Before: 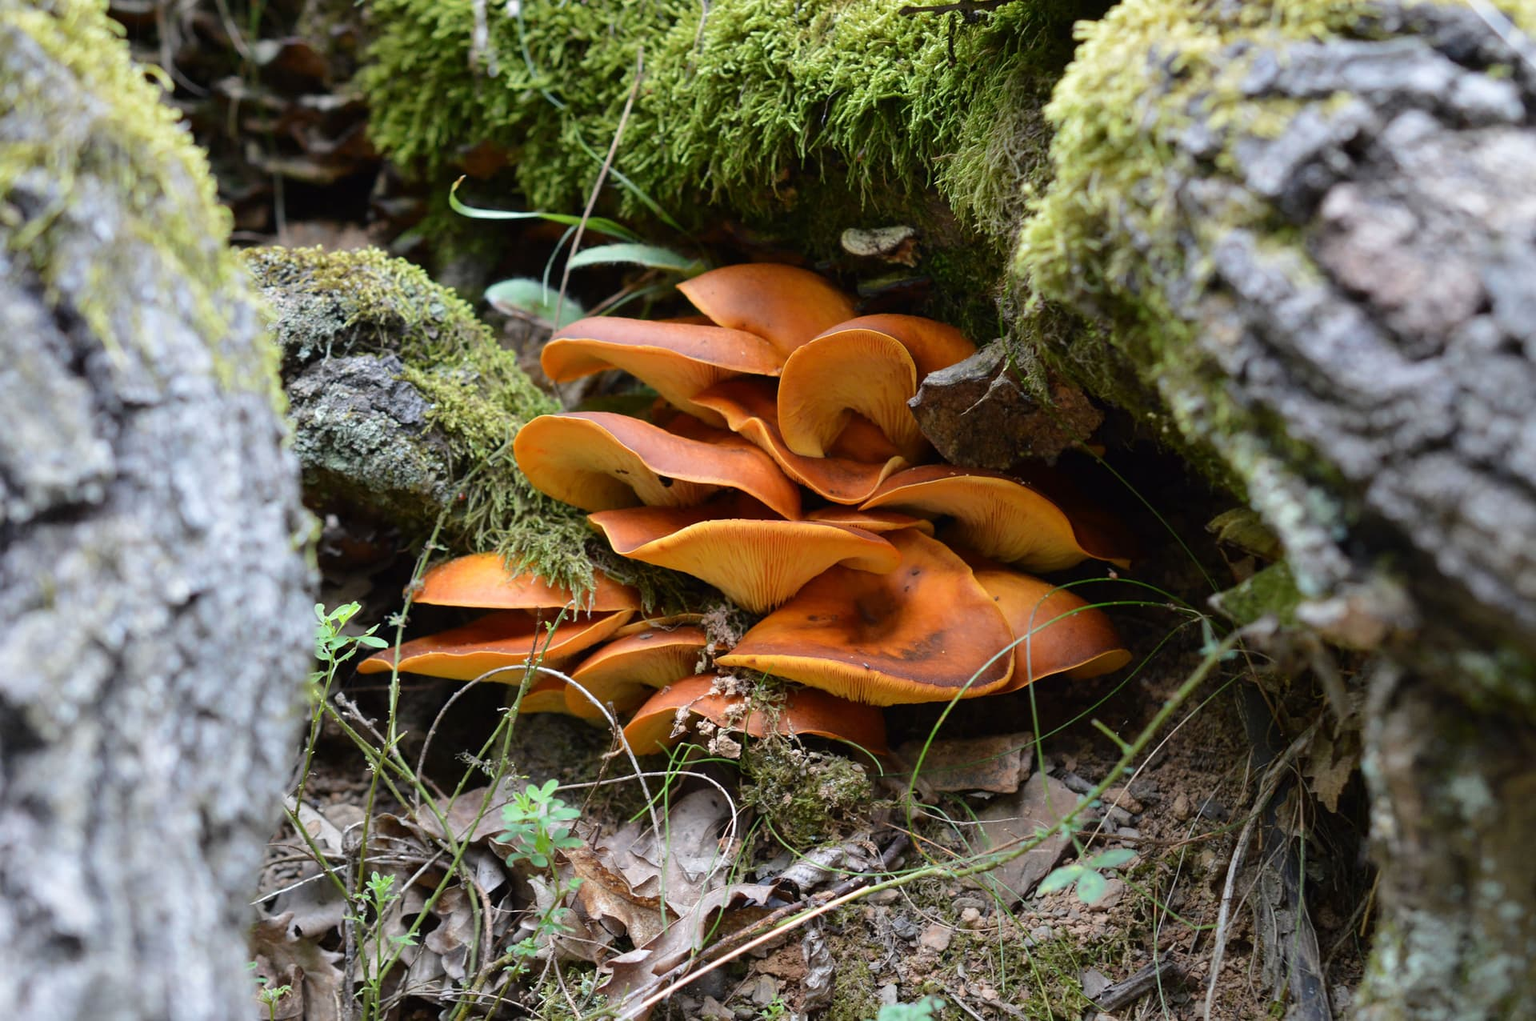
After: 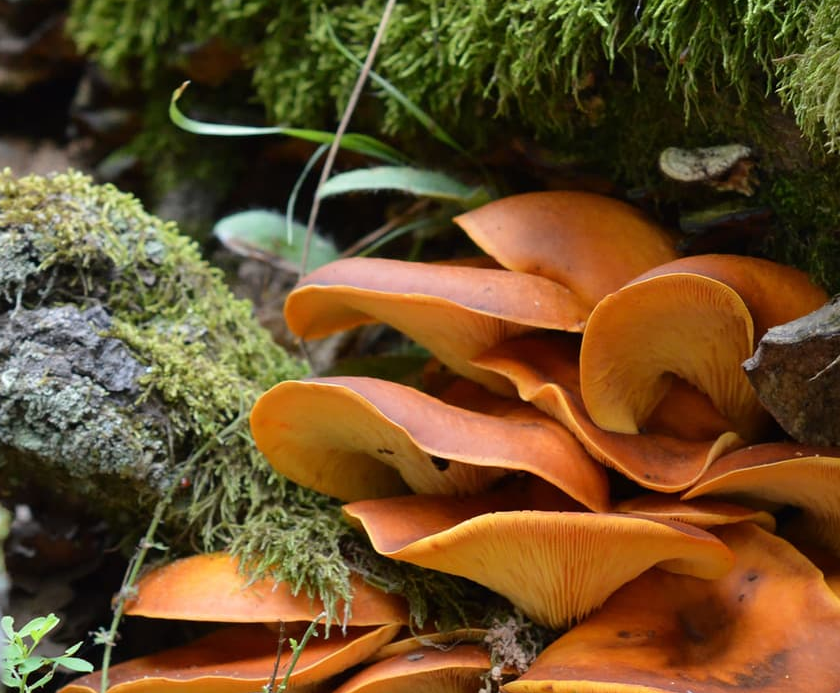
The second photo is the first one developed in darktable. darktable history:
crop: left 20.425%, top 10.838%, right 35.779%, bottom 34.78%
